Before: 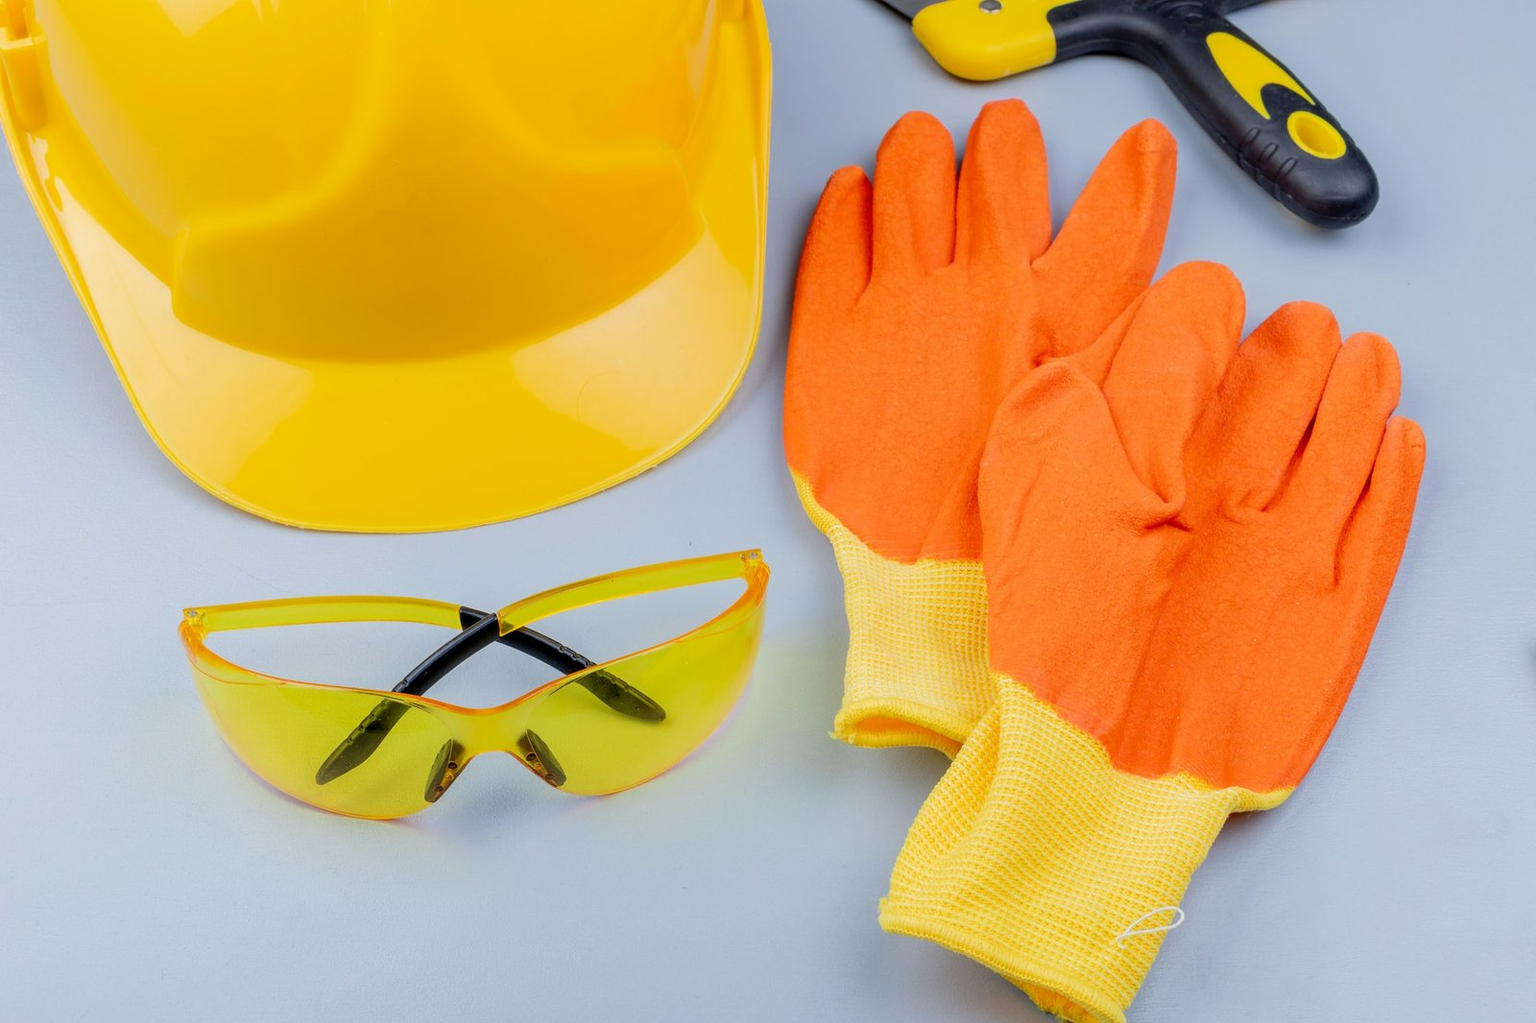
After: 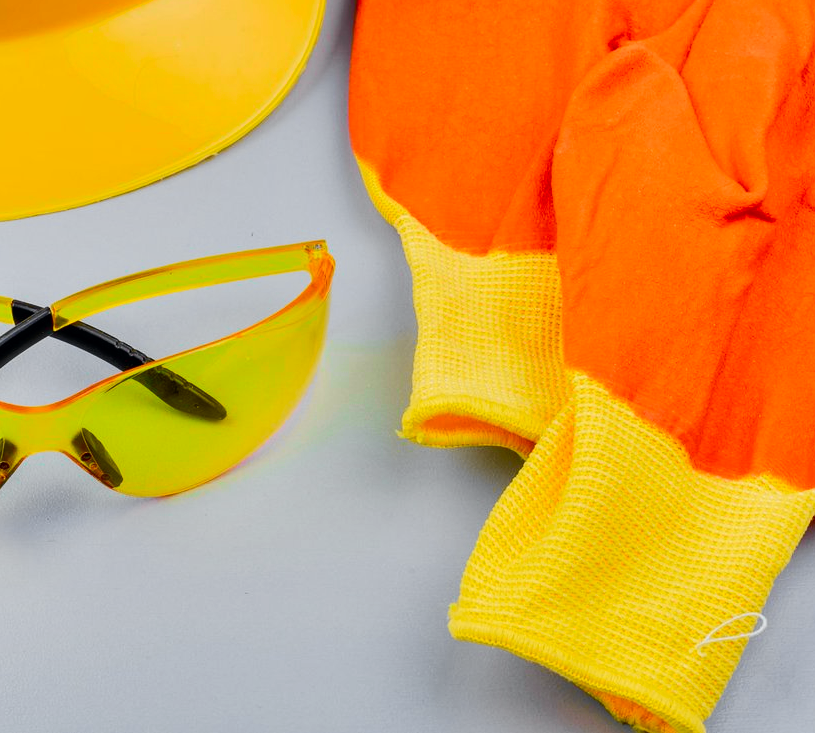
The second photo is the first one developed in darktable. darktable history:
shadows and highlights: low approximation 0.01, soften with gaussian
crop and rotate: left 29.237%, top 31.152%, right 19.807%
tone curve: curves: ch0 [(0, 0) (0.071, 0.047) (0.266, 0.26) (0.491, 0.552) (0.753, 0.818) (1, 0.983)]; ch1 [(0, 0) (0.346, 0.307) (0.408, 0.369) (0.463, 0.443) (0.482, 0.493) (0.502, 0.5) (0.517, 0.518) (0.546, 0.576) (0.588, 0.643) (0.651, 0.709) (1, 1)]; ch2 [(0, 0) (0.346, 0.34) (0.434, 0.46) (0.485, 0.494) (0.5, 0.494) (0.517, 0.503) (0.535, 0.545) (0.583, 0.634) (0.625, 0.686) (1, 1)], color space Lab, independent channels, preserve colors none
